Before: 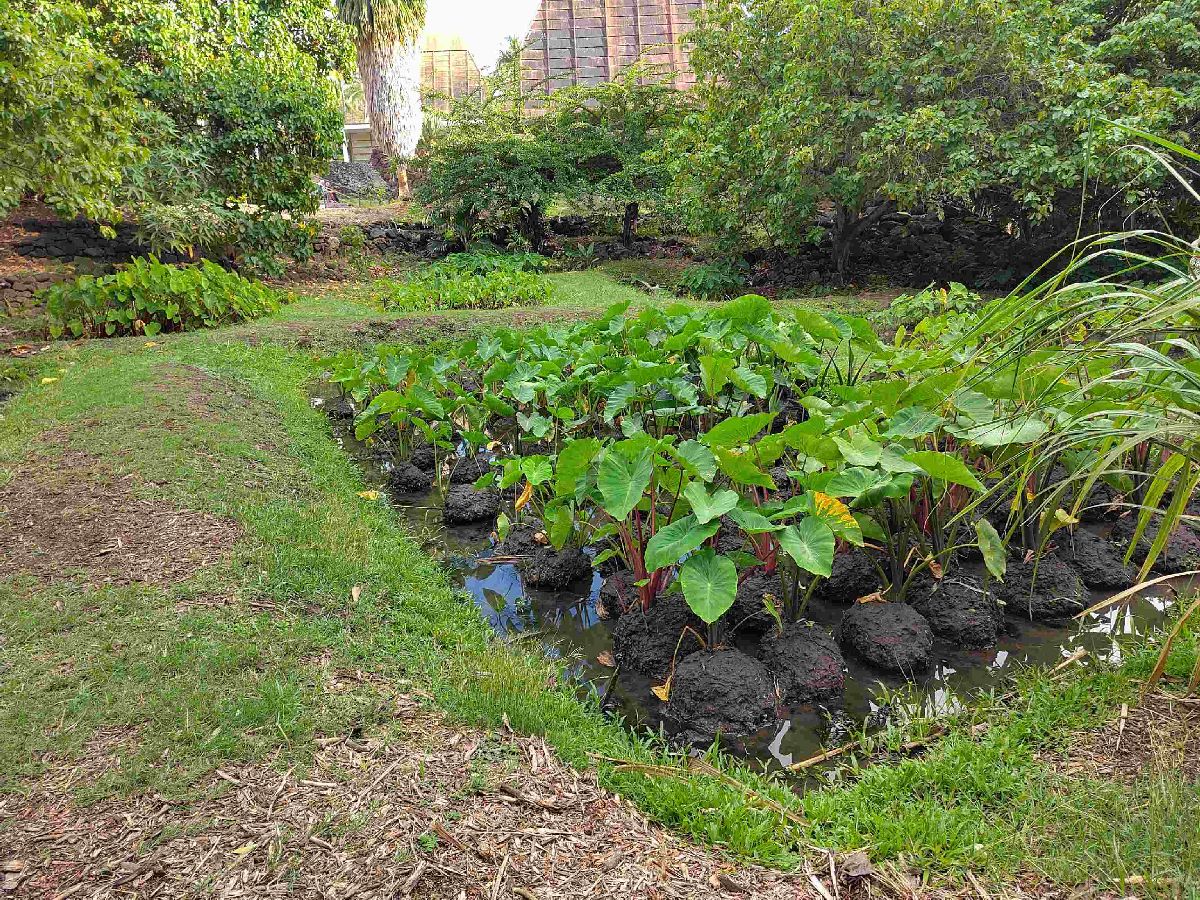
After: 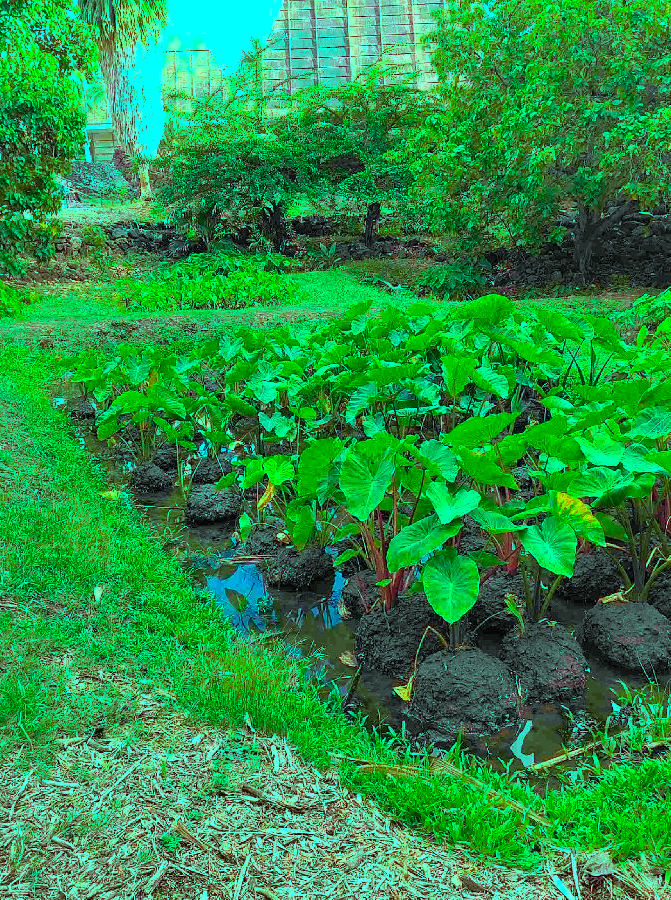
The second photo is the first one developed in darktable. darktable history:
color balance rgb: shadows lift › luminance -7.821%, shadows lift › chroma 2.174%, shadows lift › hue 166.39°, highlights gain › luminance 19.916%, highlights gain › chroma 13.059%, highlights gain › hue 171.94°, perceptual saturation grading › global saturation 19.227%, global vibrance 14.726%
crop: left 21.516%, right 22.552%
shadows and highlights: shadows 43.32, highlights 7.22
